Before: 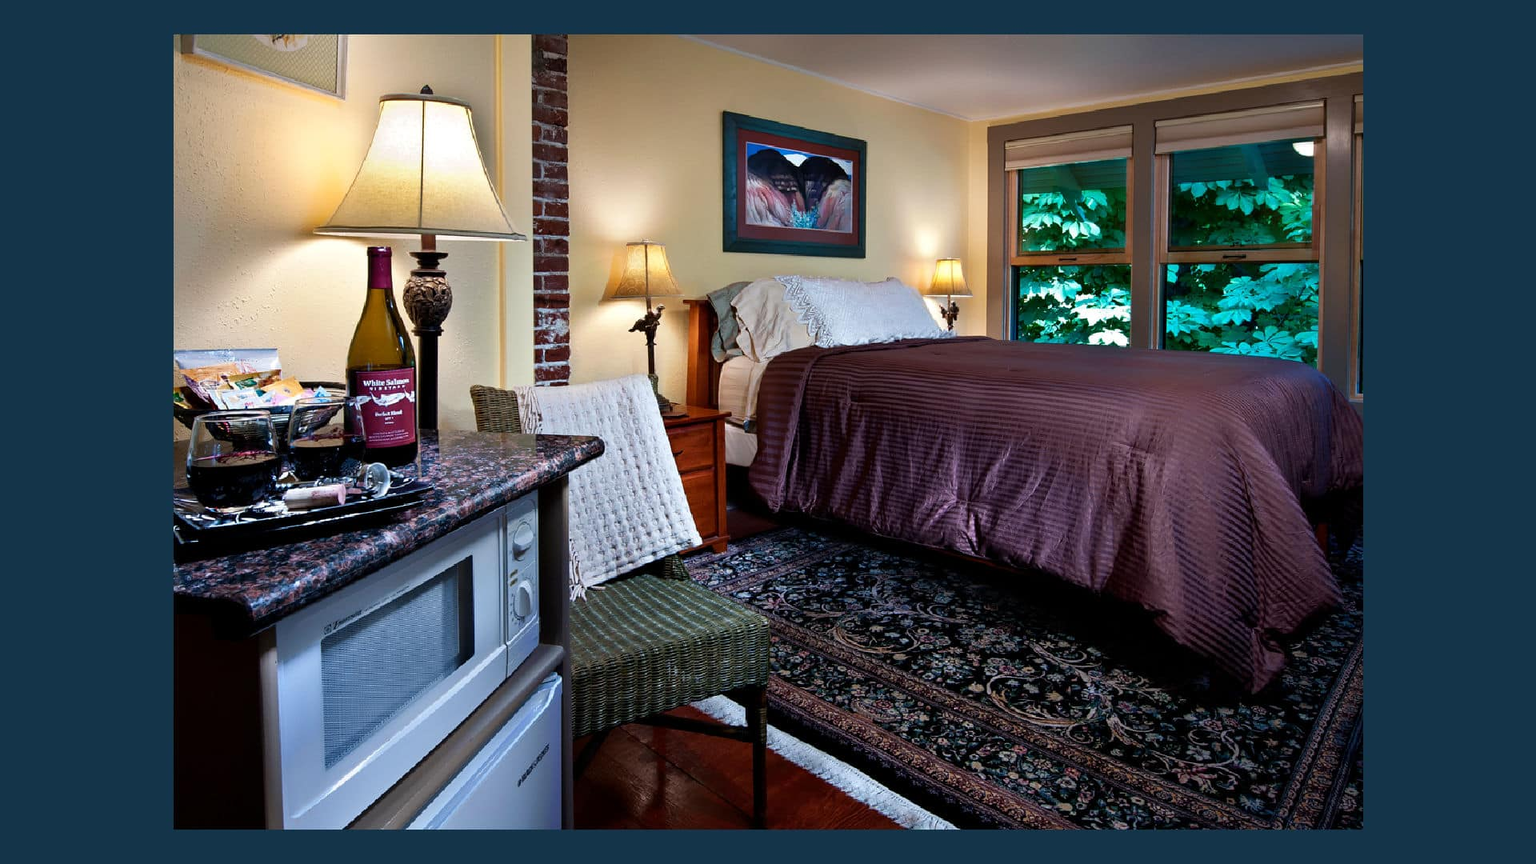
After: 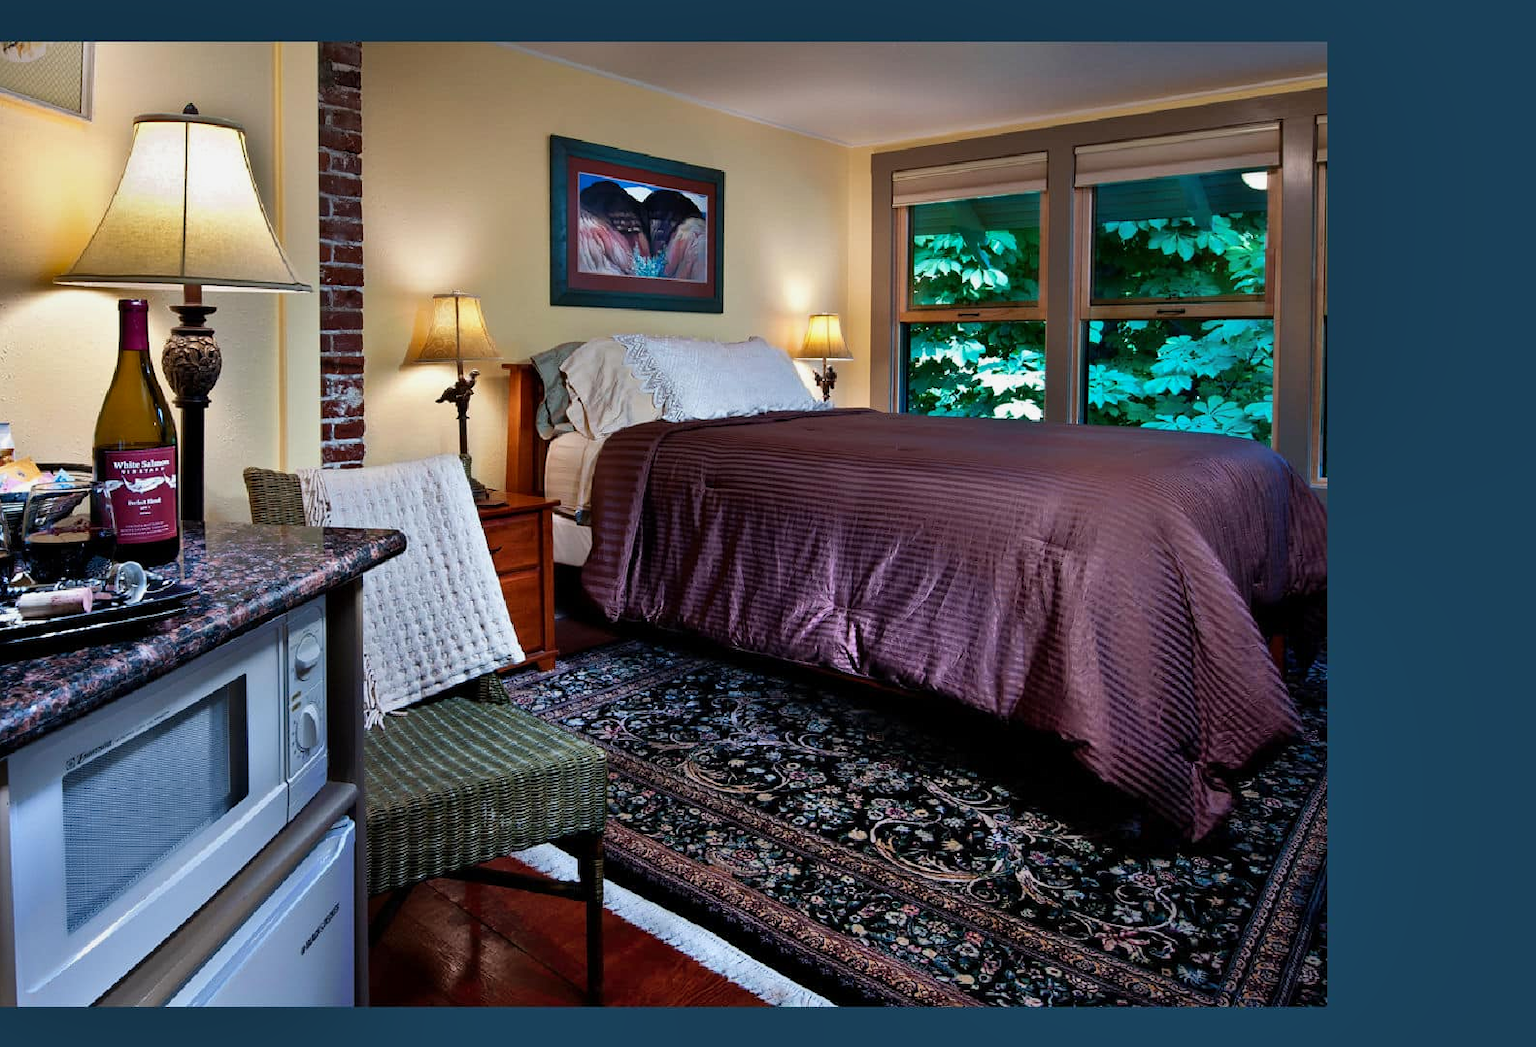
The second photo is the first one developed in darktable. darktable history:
crop: left 17.582%, bottom 0.031%
shadows and highlights: white point adjustment -3.64, highlights -63.34, highlights color adjustment 42%, soften with gaussian
